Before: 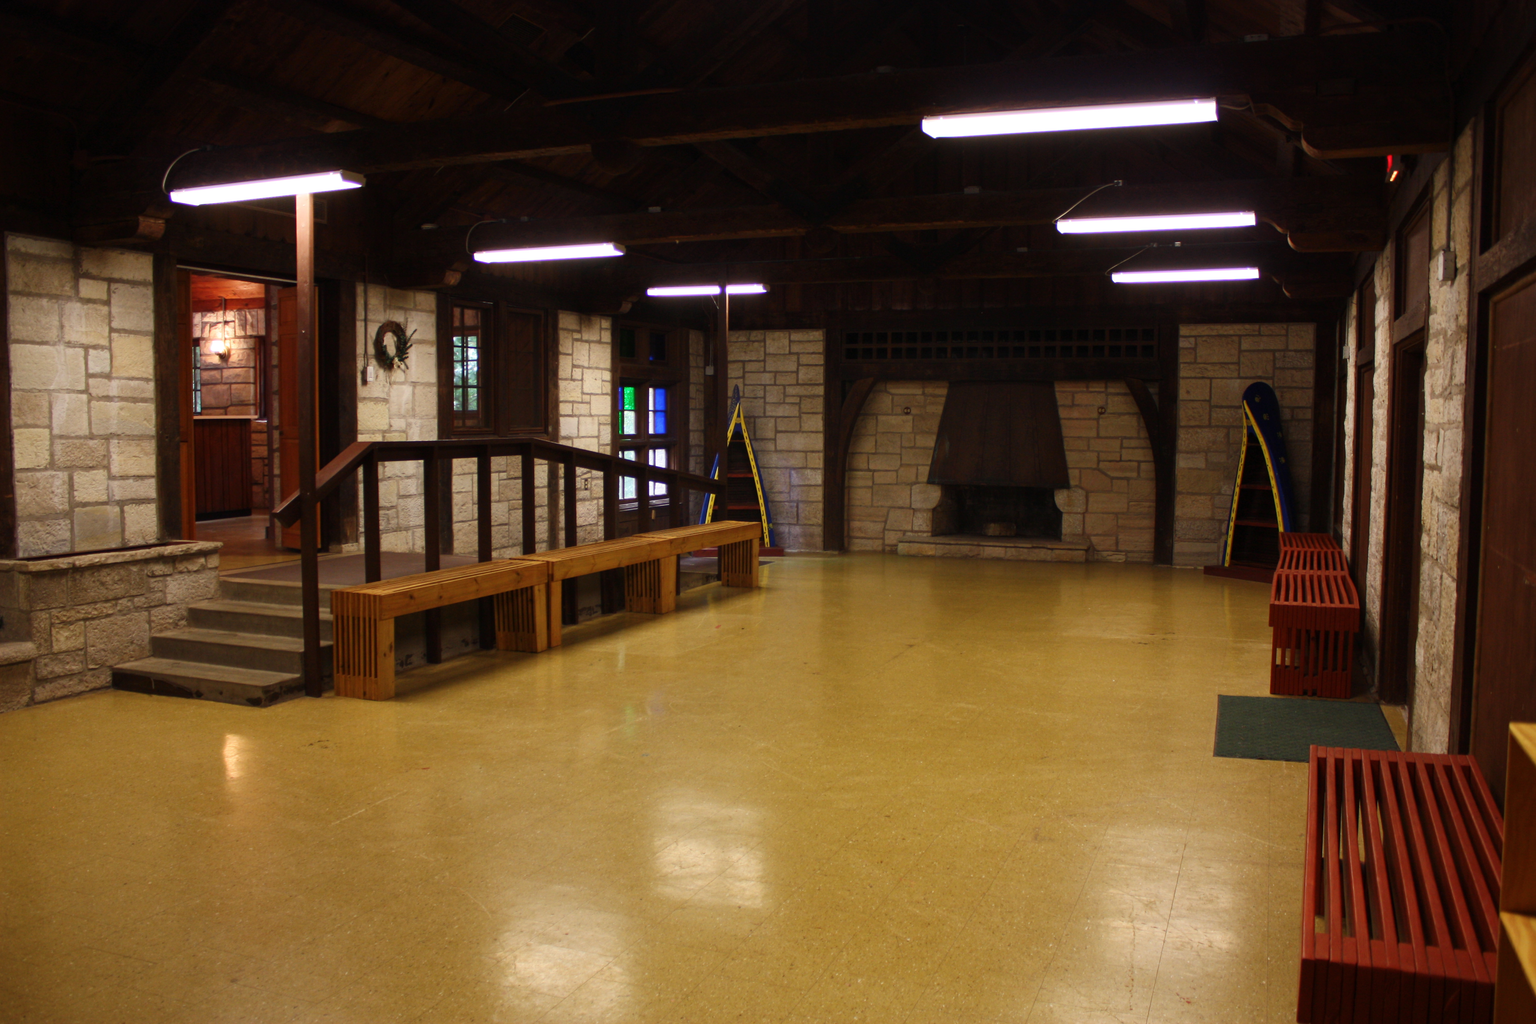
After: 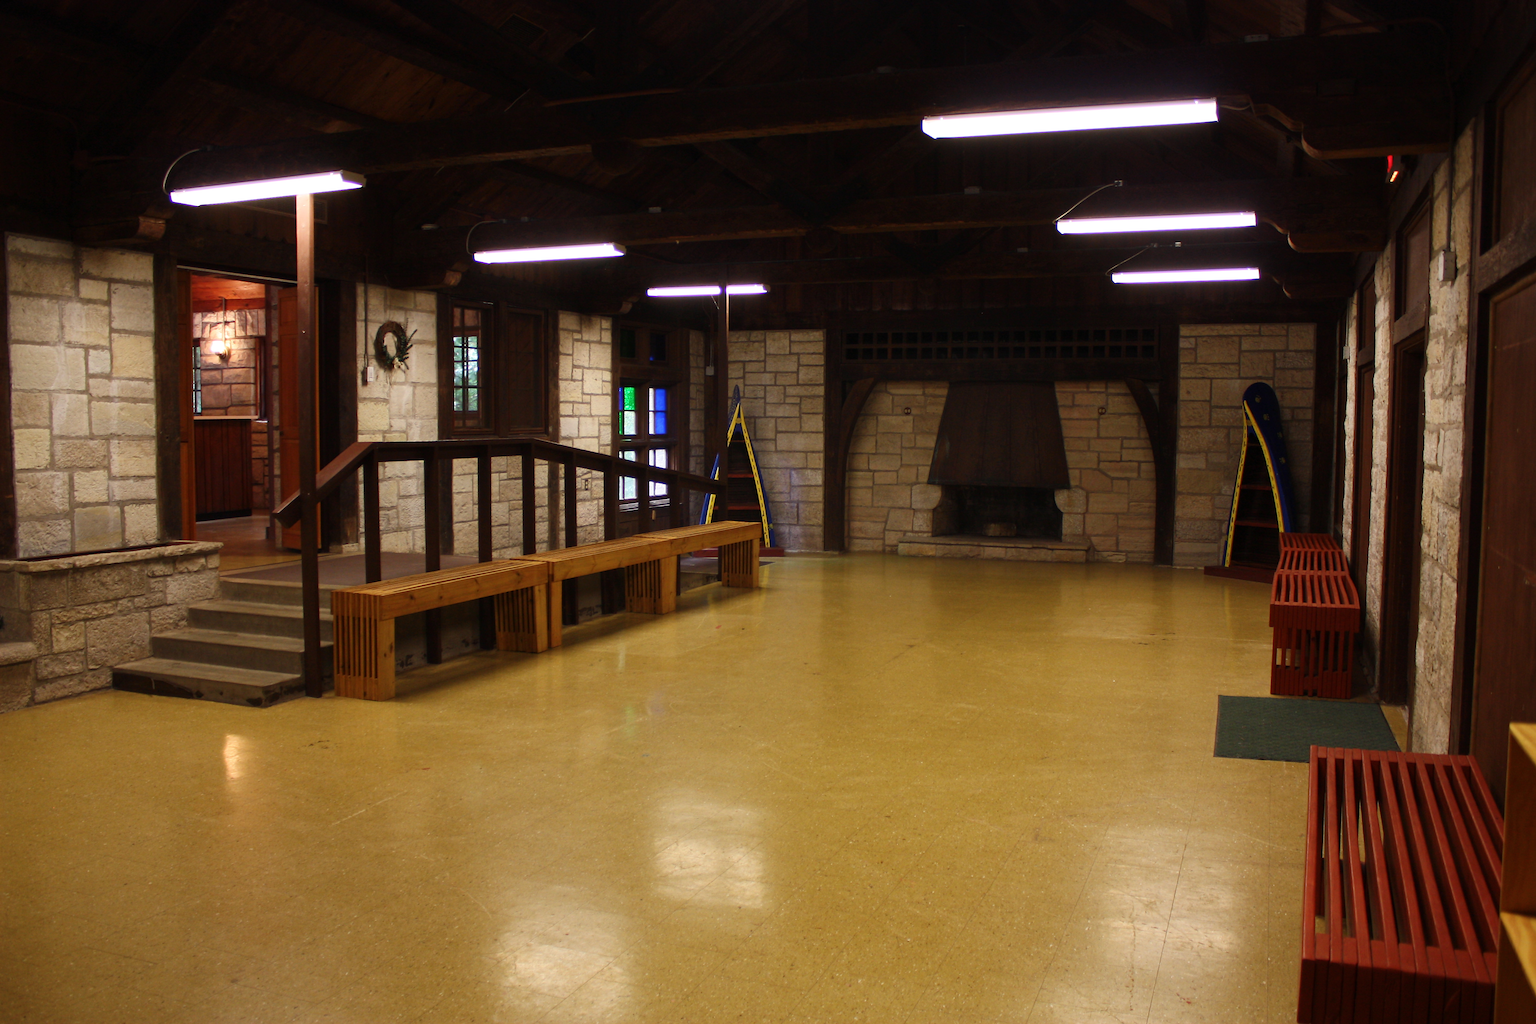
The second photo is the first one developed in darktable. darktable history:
sharpen: radius 1.909, amount 0.399, threshold 1.59
